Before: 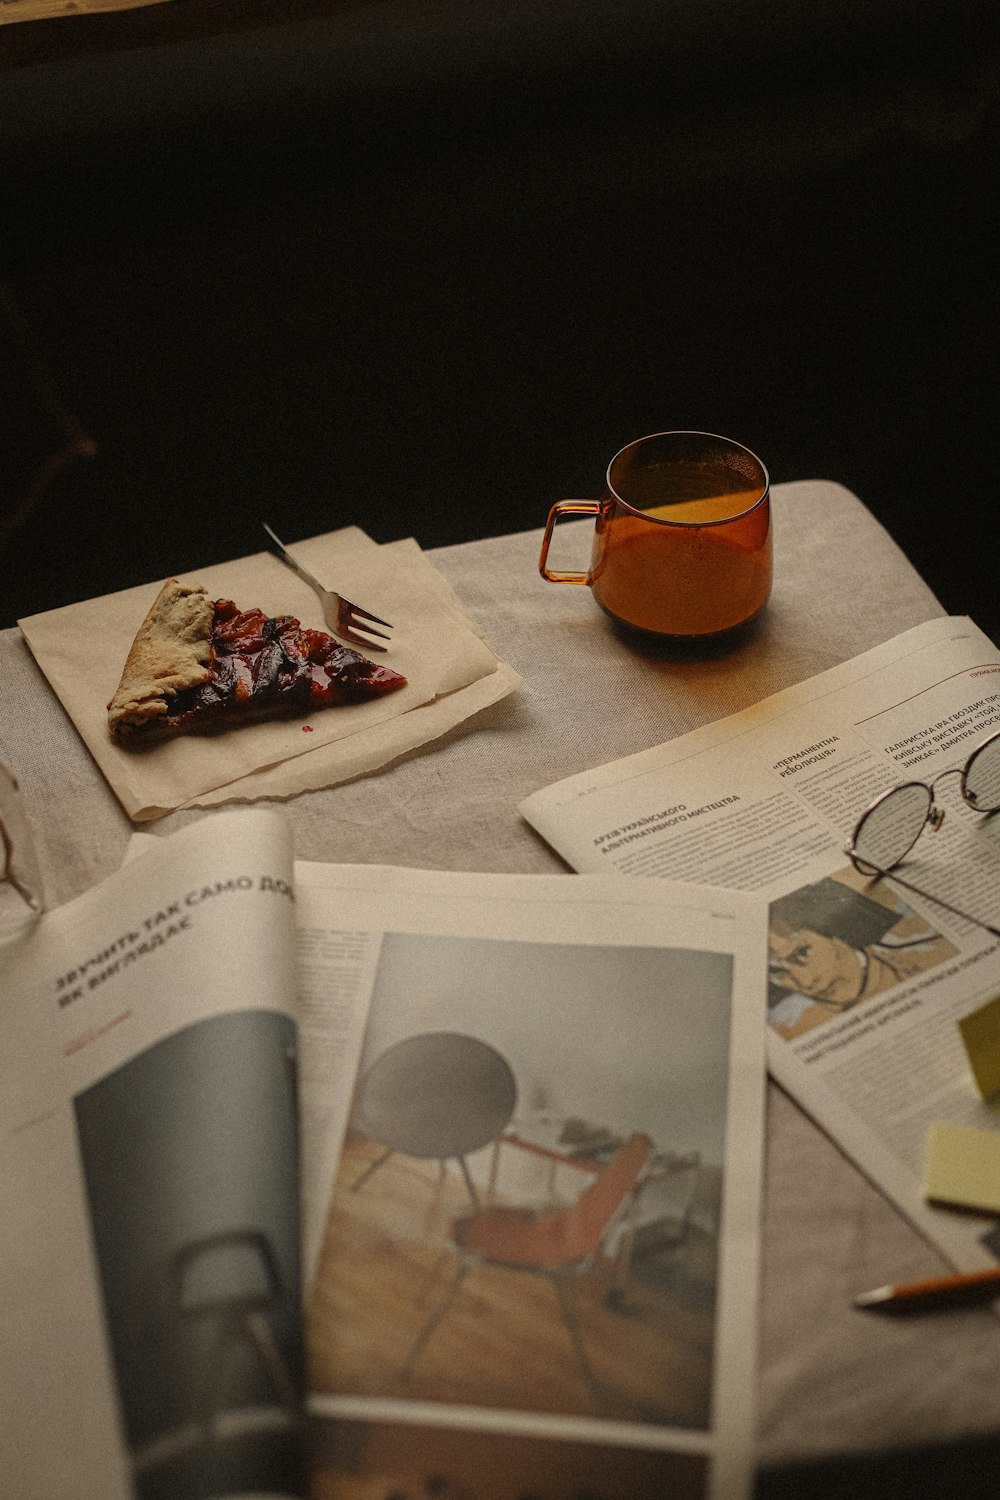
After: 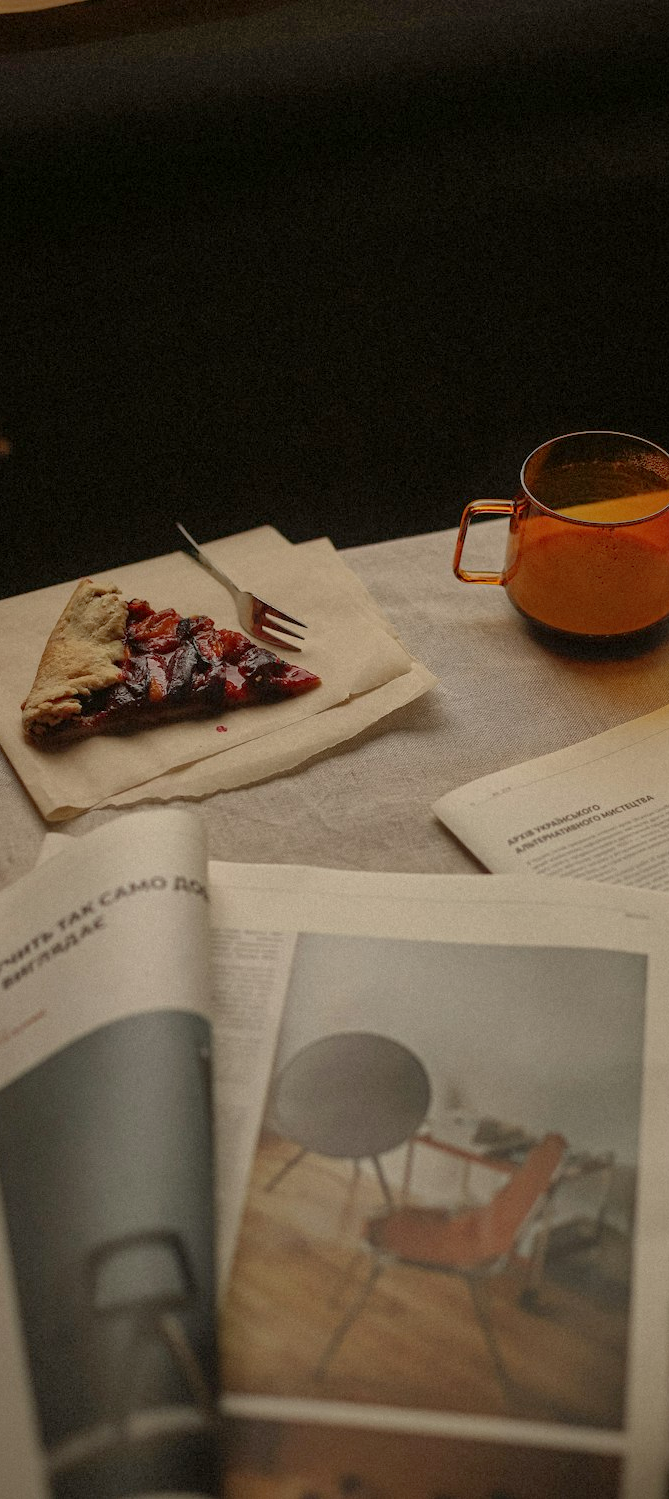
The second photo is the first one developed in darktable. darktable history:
crop and rotate: left 8.622%, right 24.406%
exposure: black level correction 0.002, exposure -0.099 EV, compensate highlight preservation false
shadows and highlights: on, module defaults
